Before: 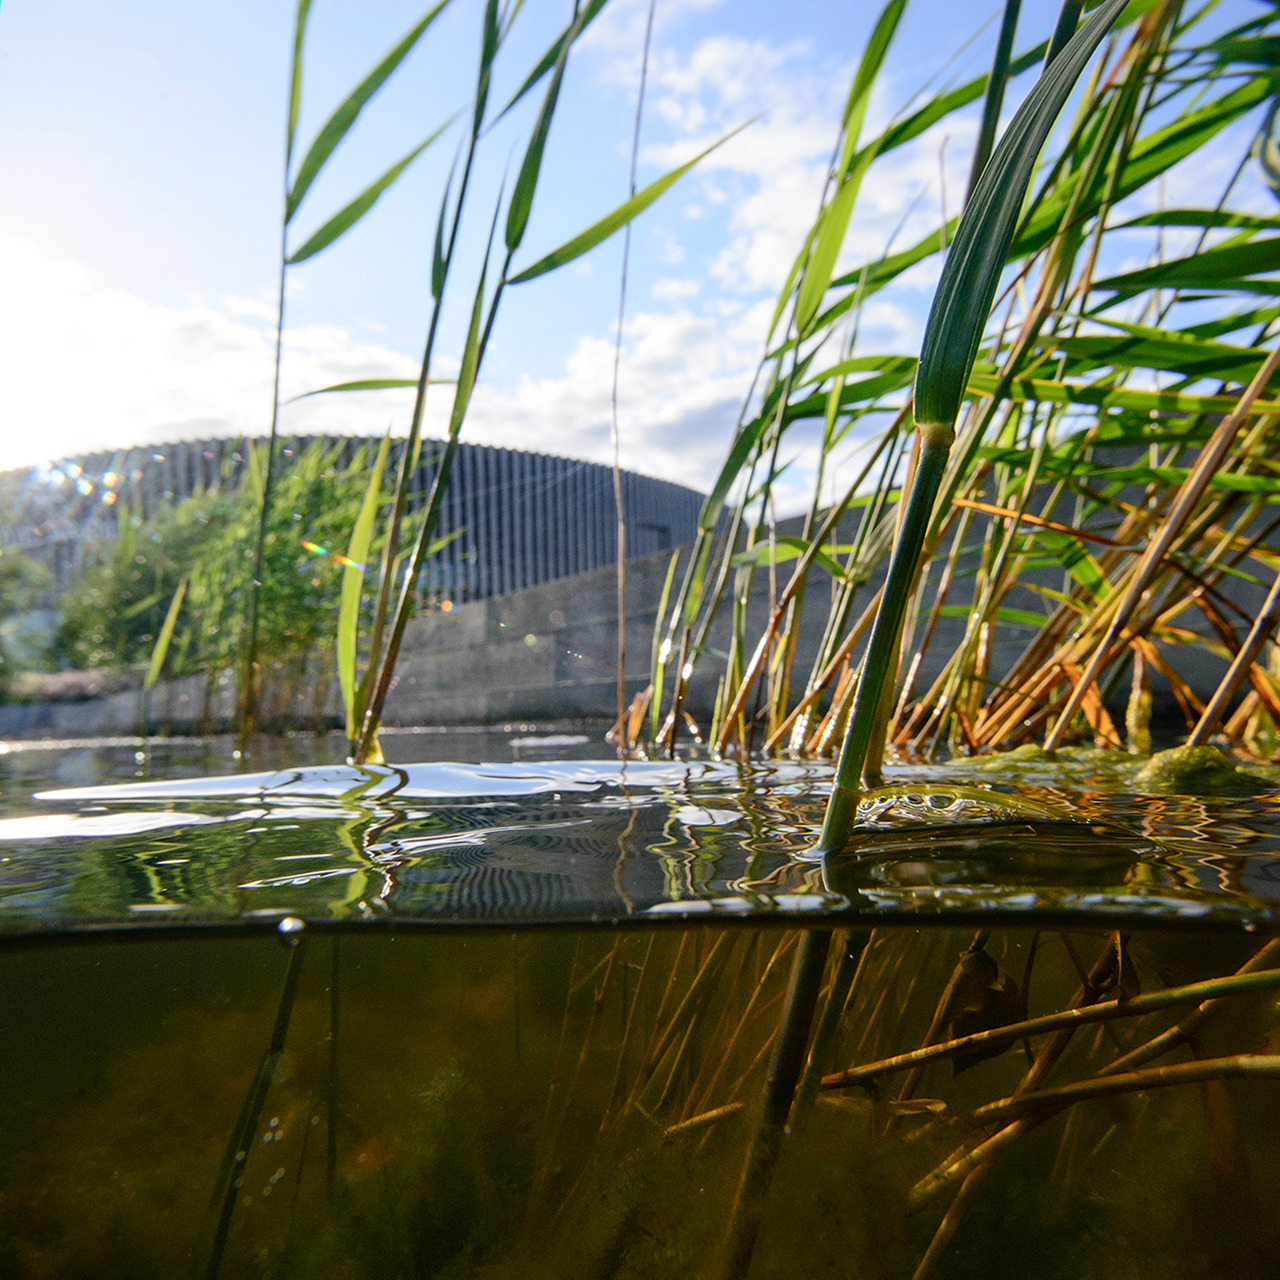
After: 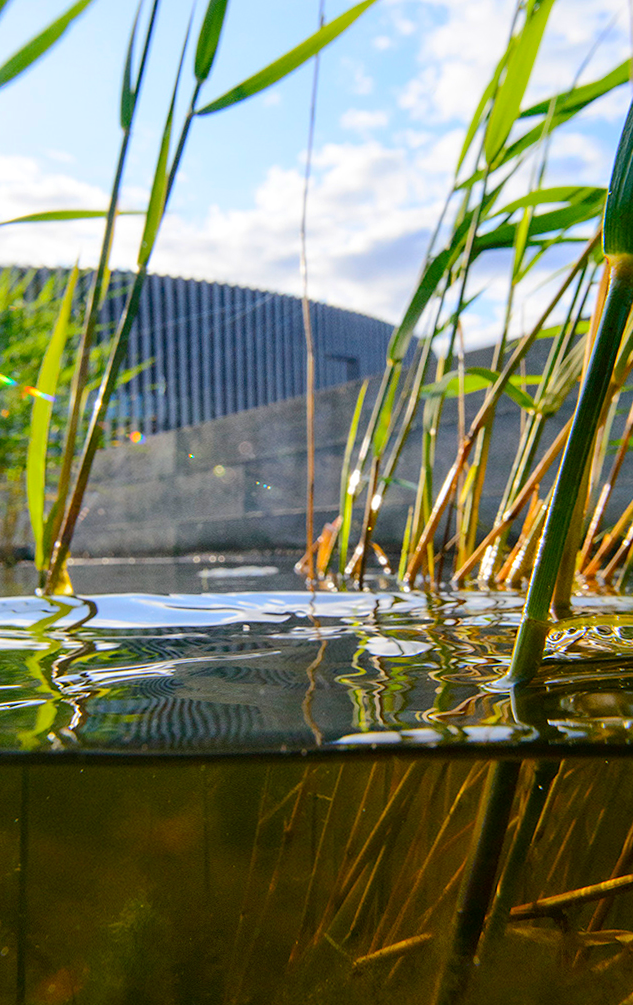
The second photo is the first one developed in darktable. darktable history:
crop and rotate: angle 0.02°, left 24.353%, top 13.219%, right 26.156%, bottom 8.224%
color balance rgb: perceptual saturation grading › global saturation 25%, perceptual brilliance grading › mid-tones 10%, perceptual brilliance grading › shadows 15%, global vibrance 20%
